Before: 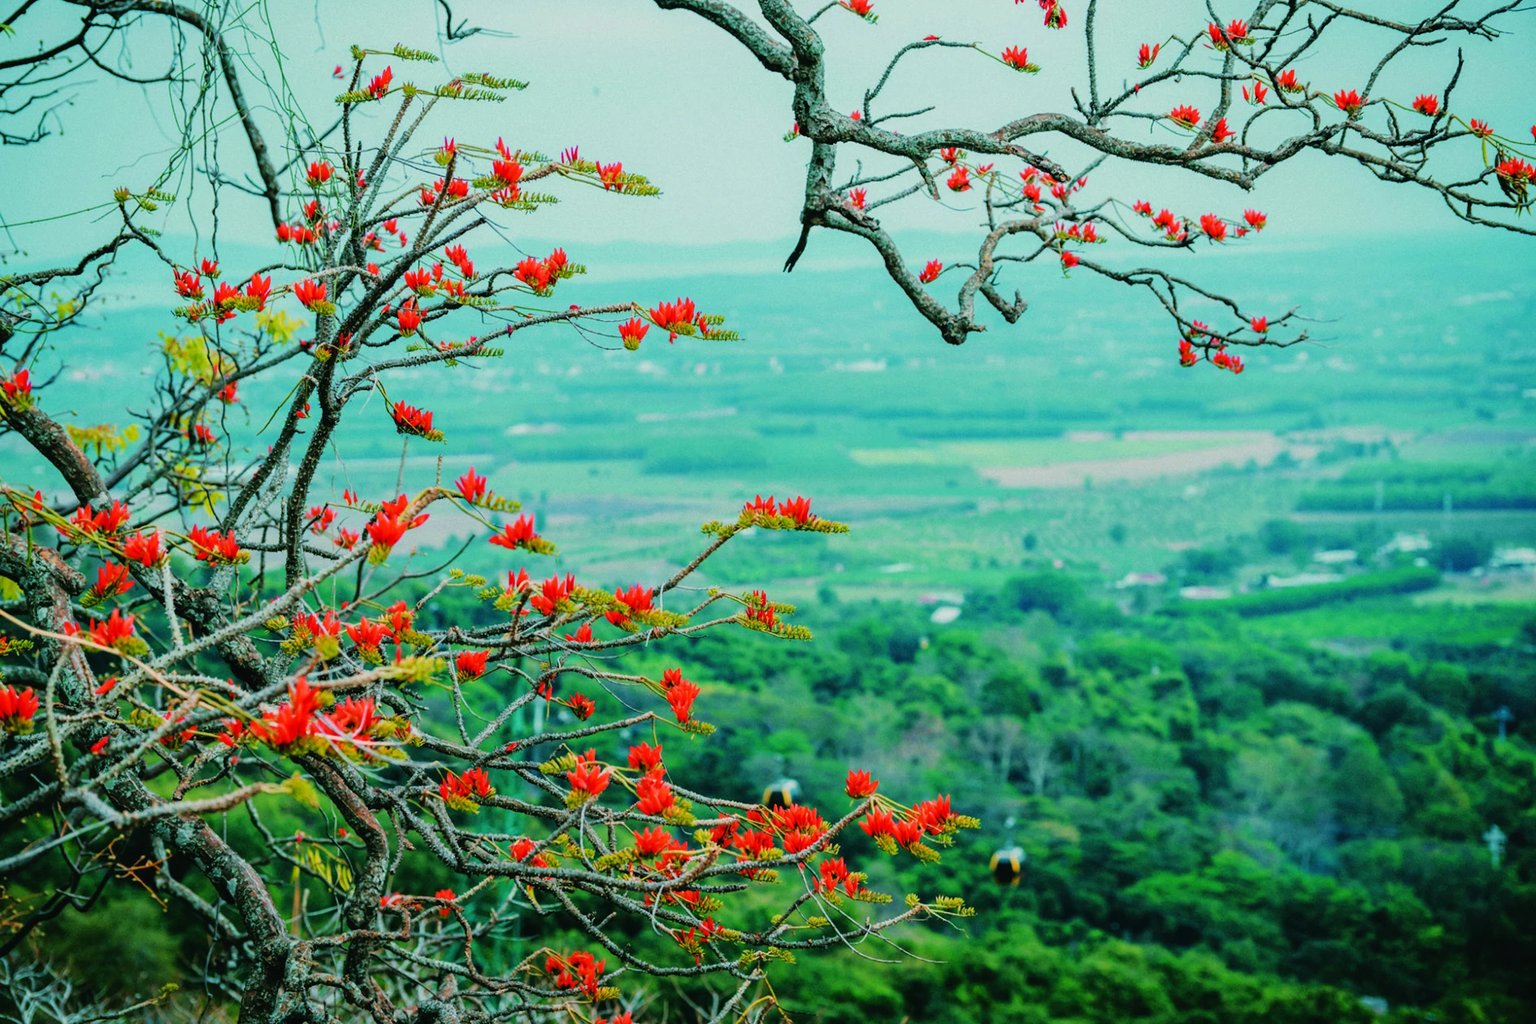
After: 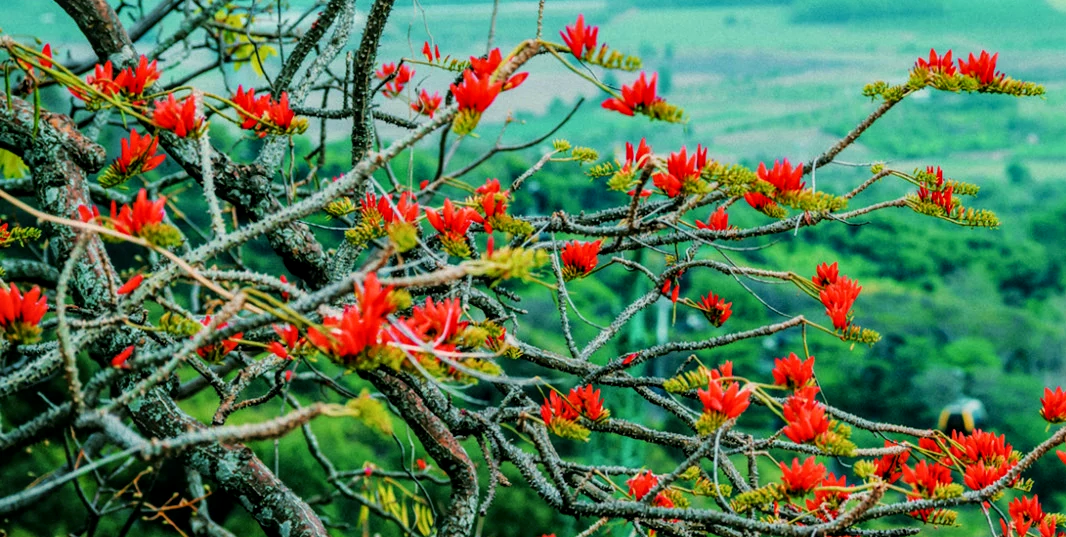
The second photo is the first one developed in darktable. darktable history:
local contrast: detail 130%
crop: top 44.483%, right 43.593%, bottom 12.892%
